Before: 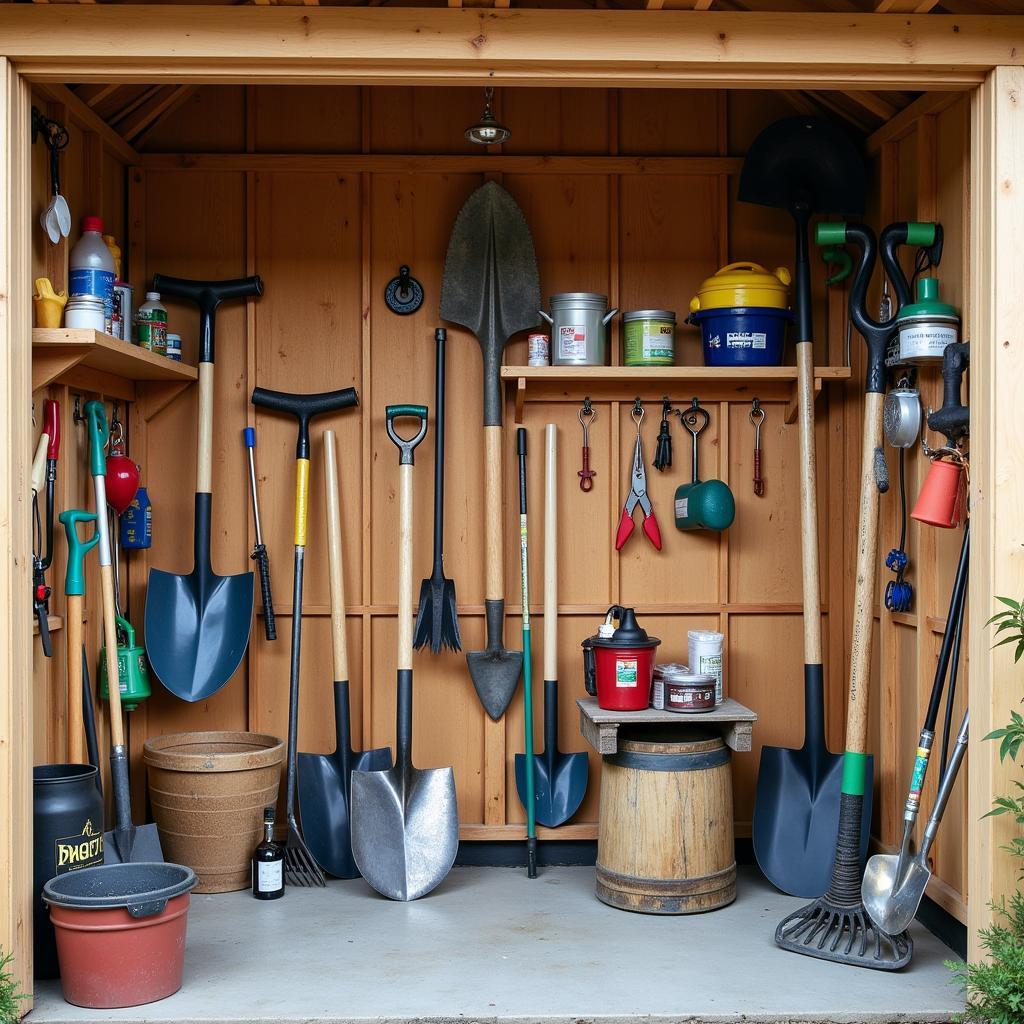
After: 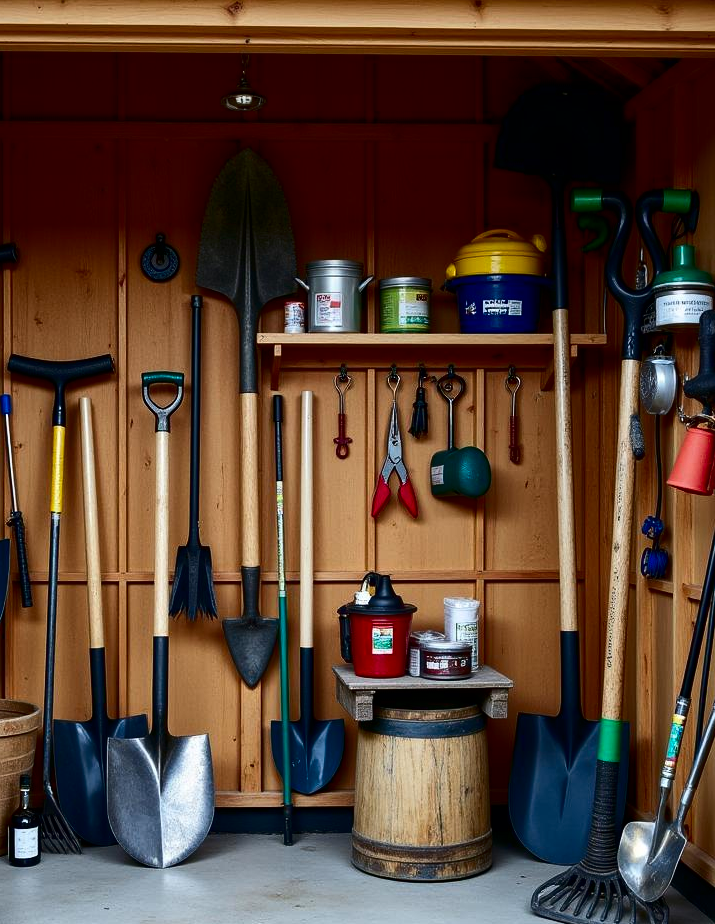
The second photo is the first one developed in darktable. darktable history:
contrast brightness saturation: contrast 0.194, brightness -0.236, saturation 0.115
crop and rotate: left 23.875%, top 3.311%, right 6.275%, bottom 6.427%
